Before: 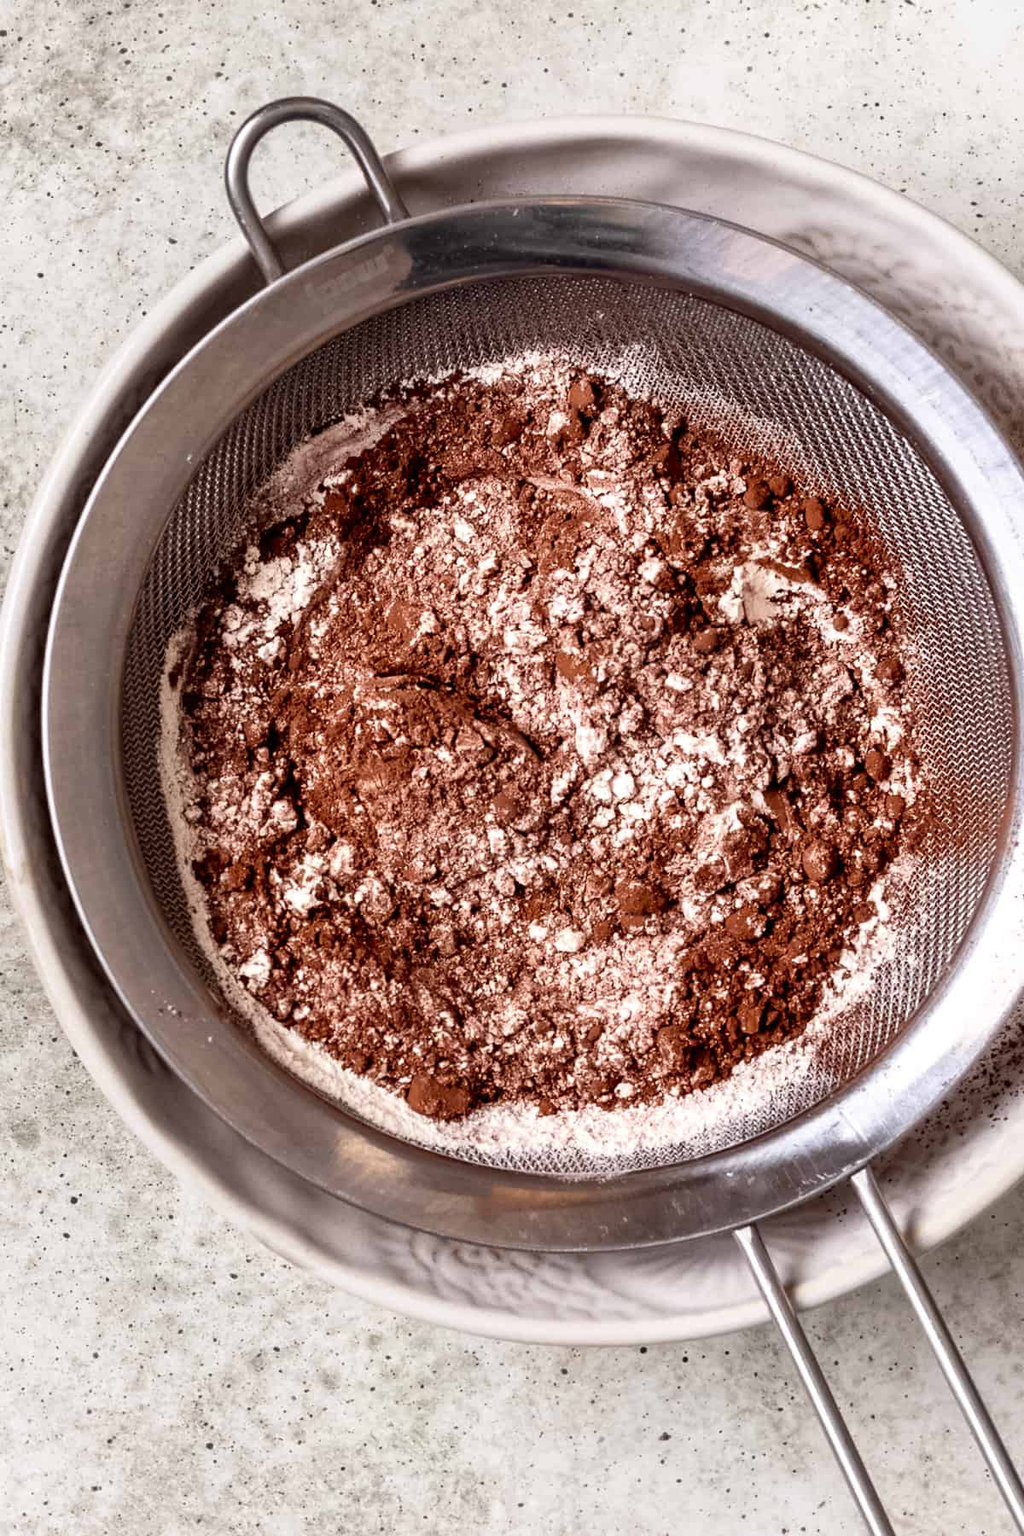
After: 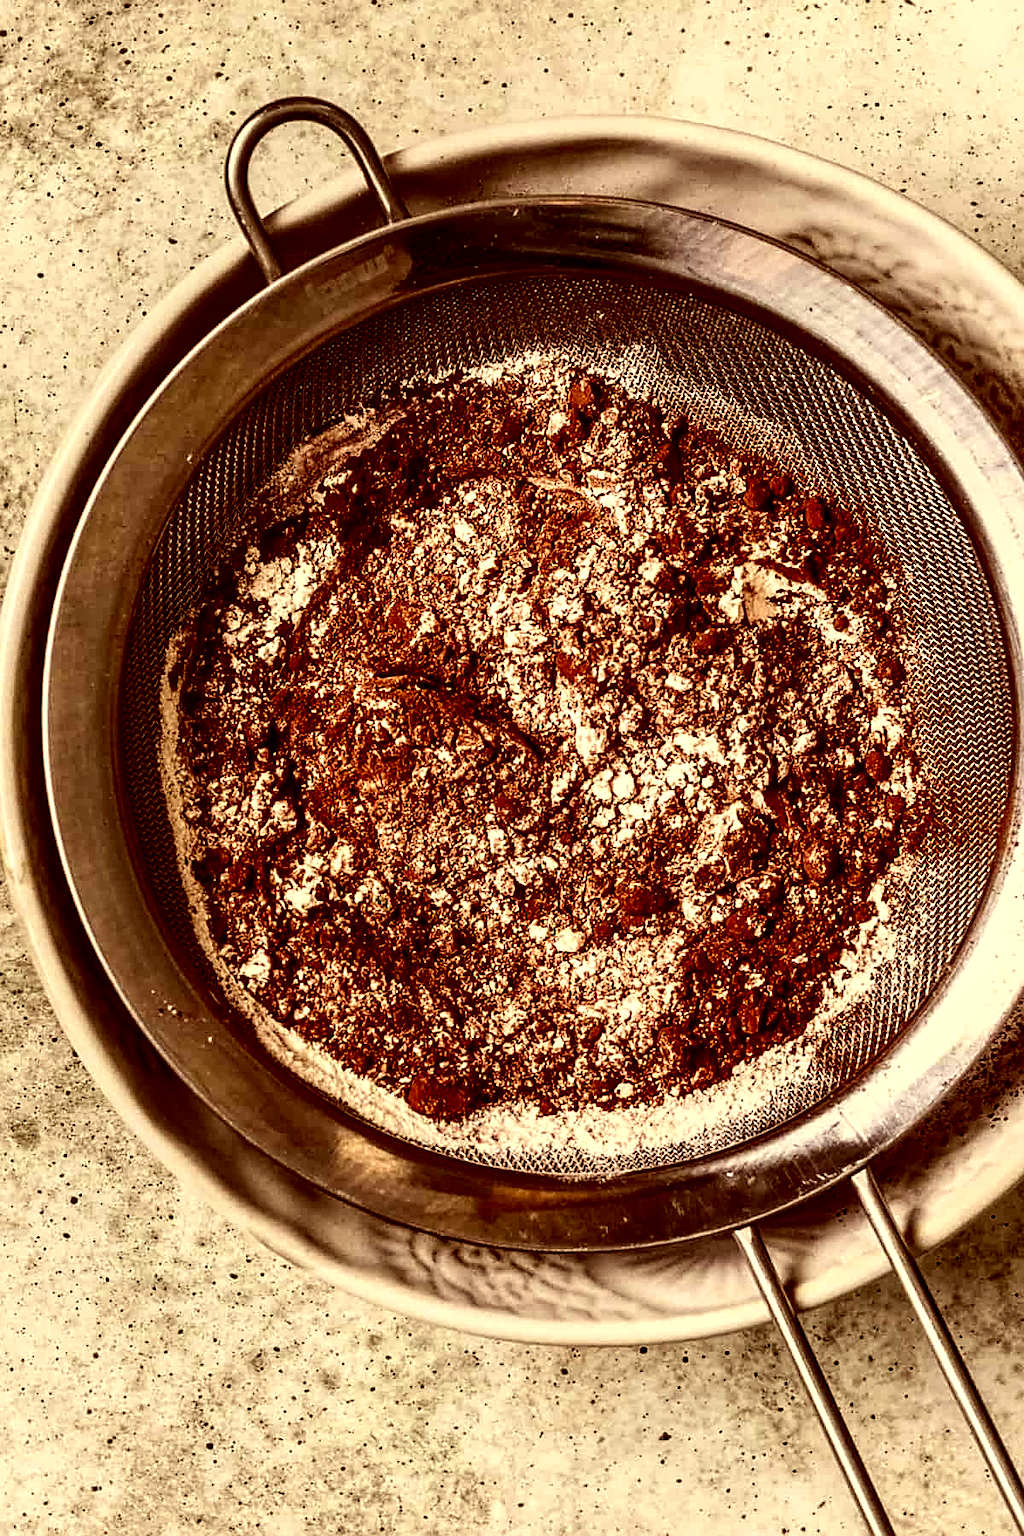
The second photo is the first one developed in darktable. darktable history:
local contrast: highlights 60%, shadows 61%, detail 160%
sharpen: on, module defaults
contrast brightness saturation: contrast 0.192, brightness -0.238, saturation 0.111
color correction: highlights a* 1.16, highlights b* 24.75, shadows a* 15.5, shadows b* 24.73
exposure: black level correction 0.01, exposure 0.015 EV, compensate exposure bias true, compensate highlight preservation false
